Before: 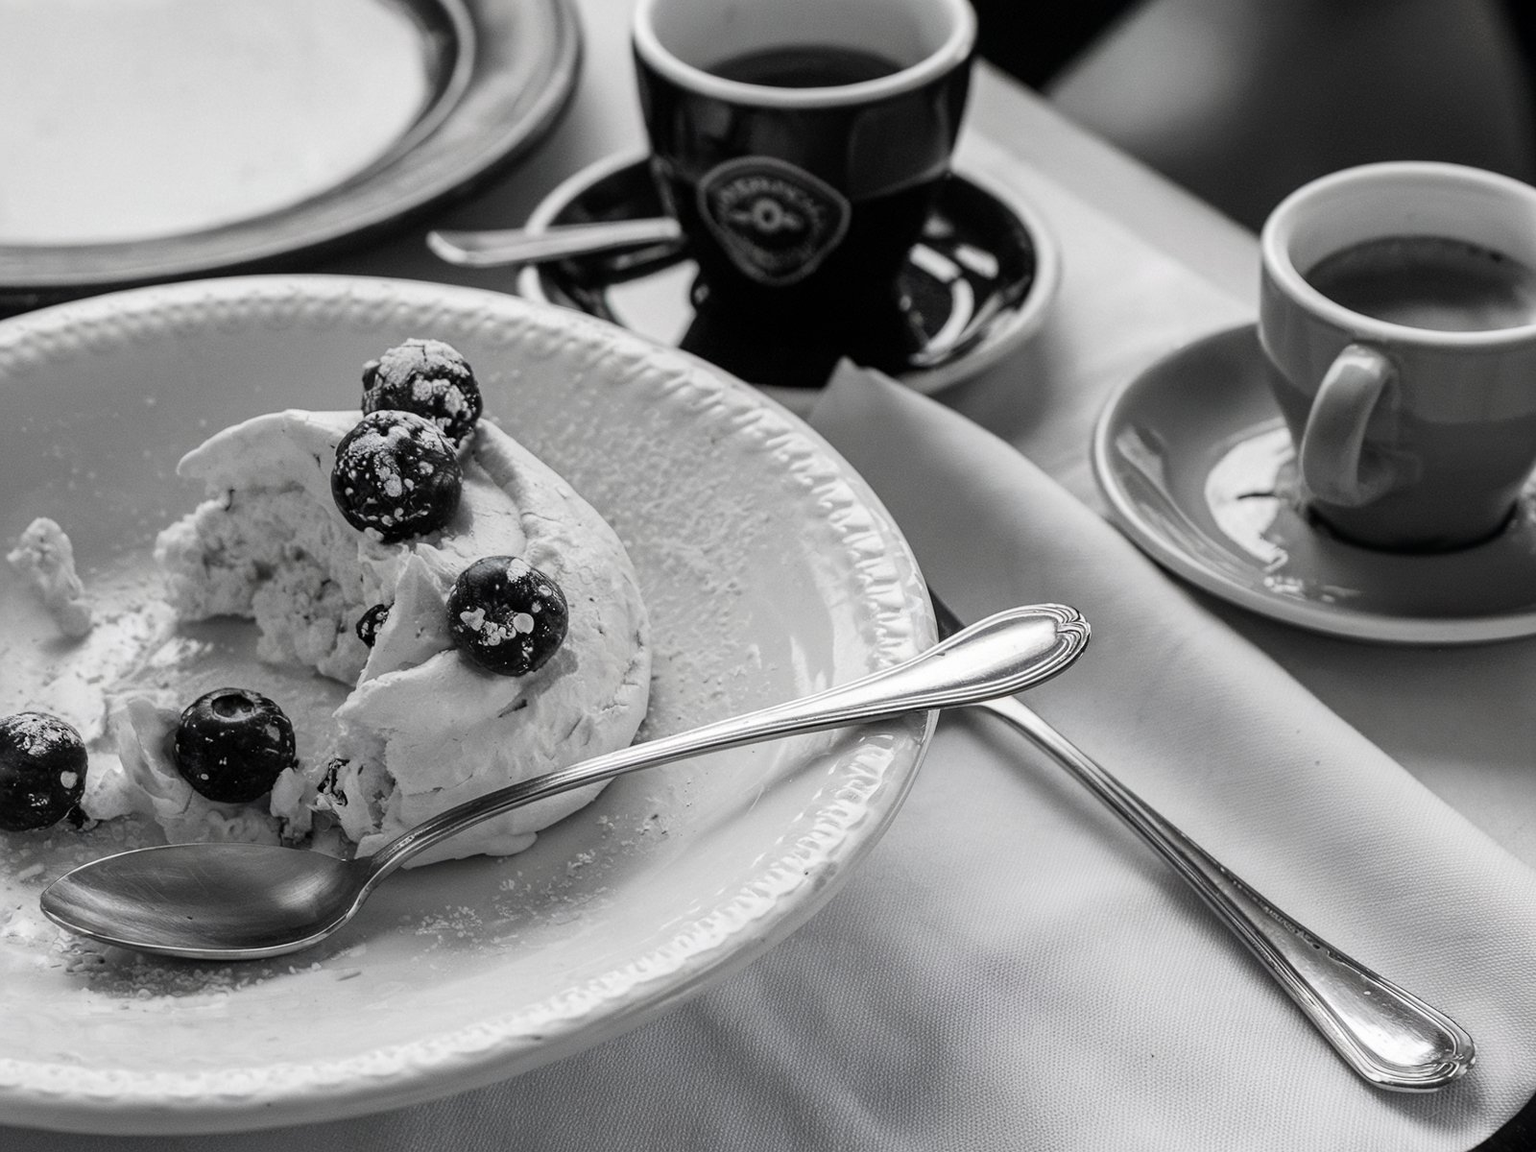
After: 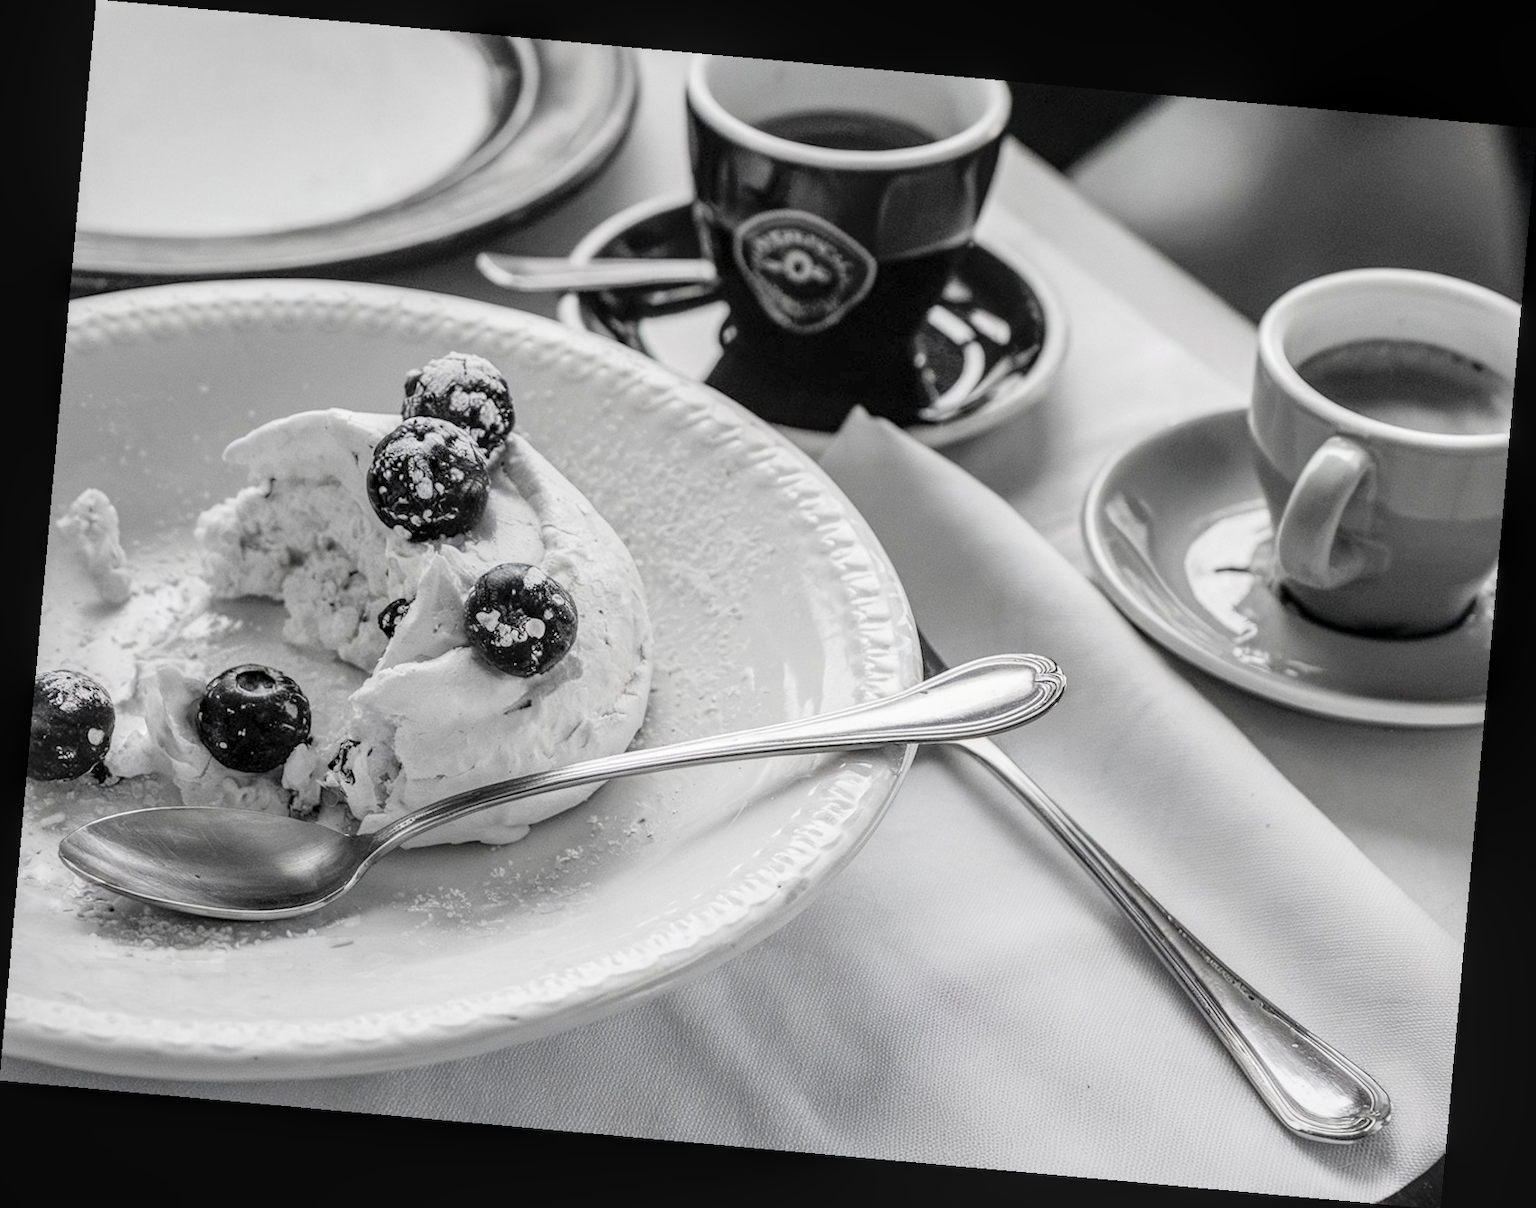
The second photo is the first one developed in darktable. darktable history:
local contrast: on, module defaults
rotate and perspective: rotation 5.12°, automatic cropping off
global tonemap: drago (0.7, 100)
